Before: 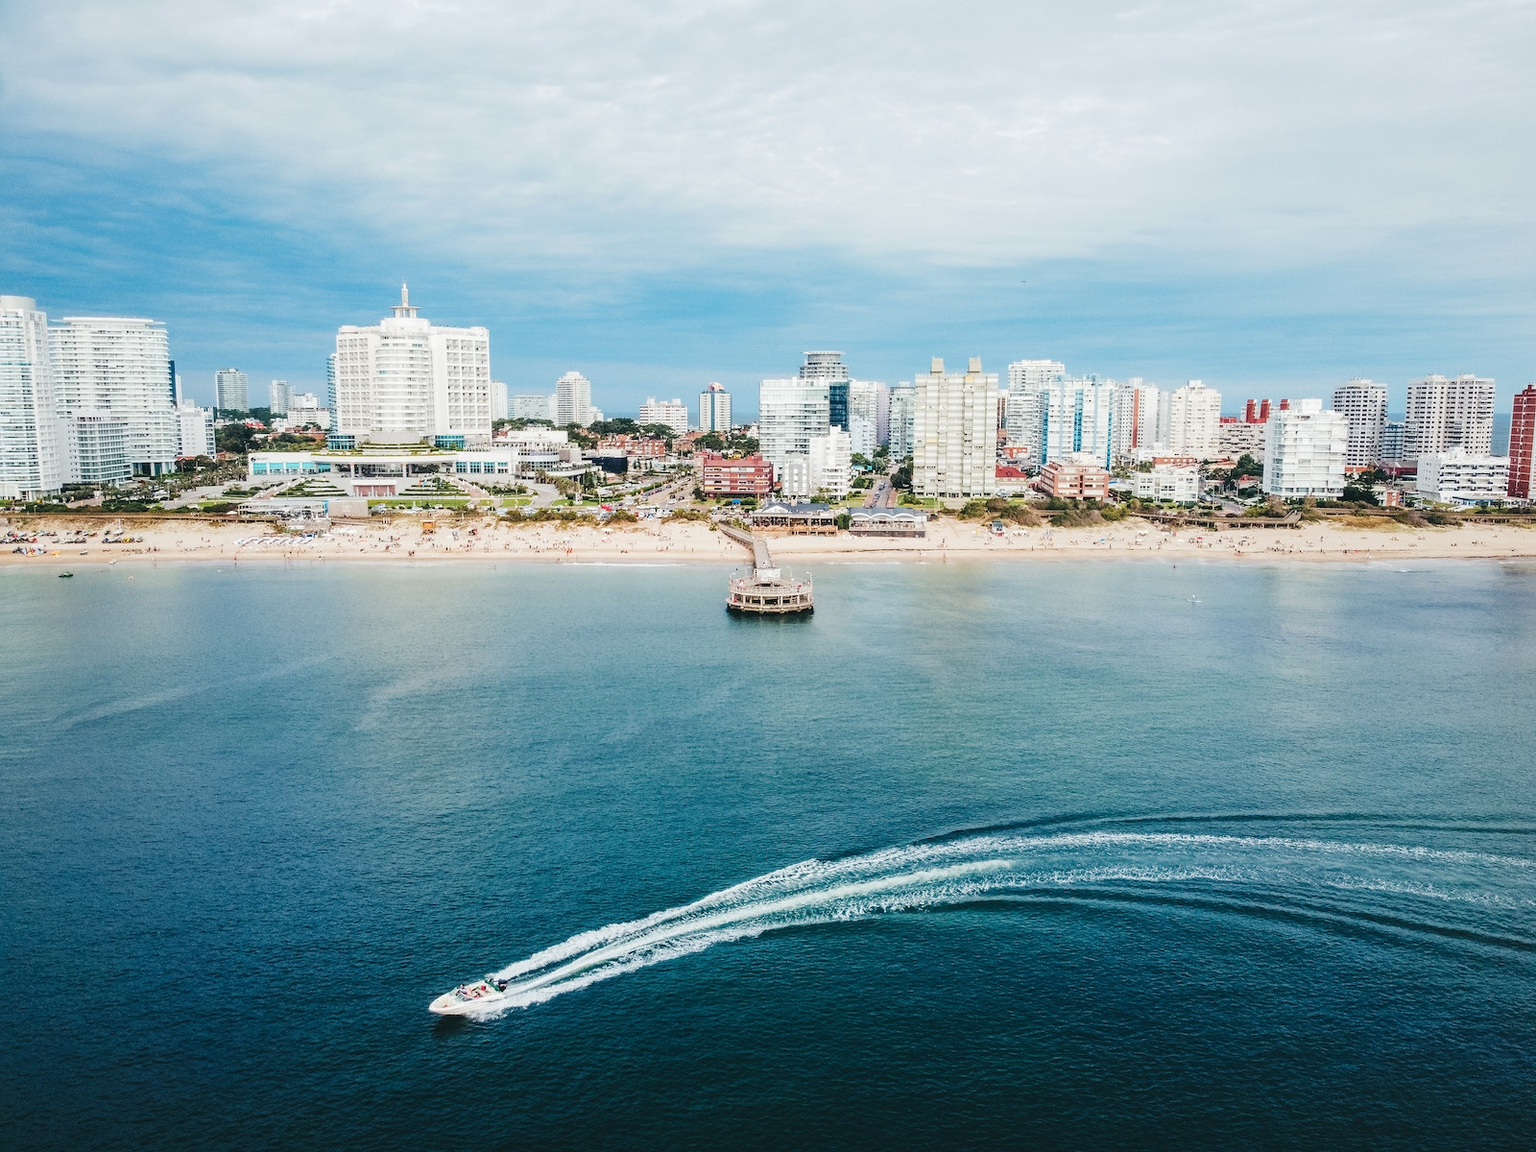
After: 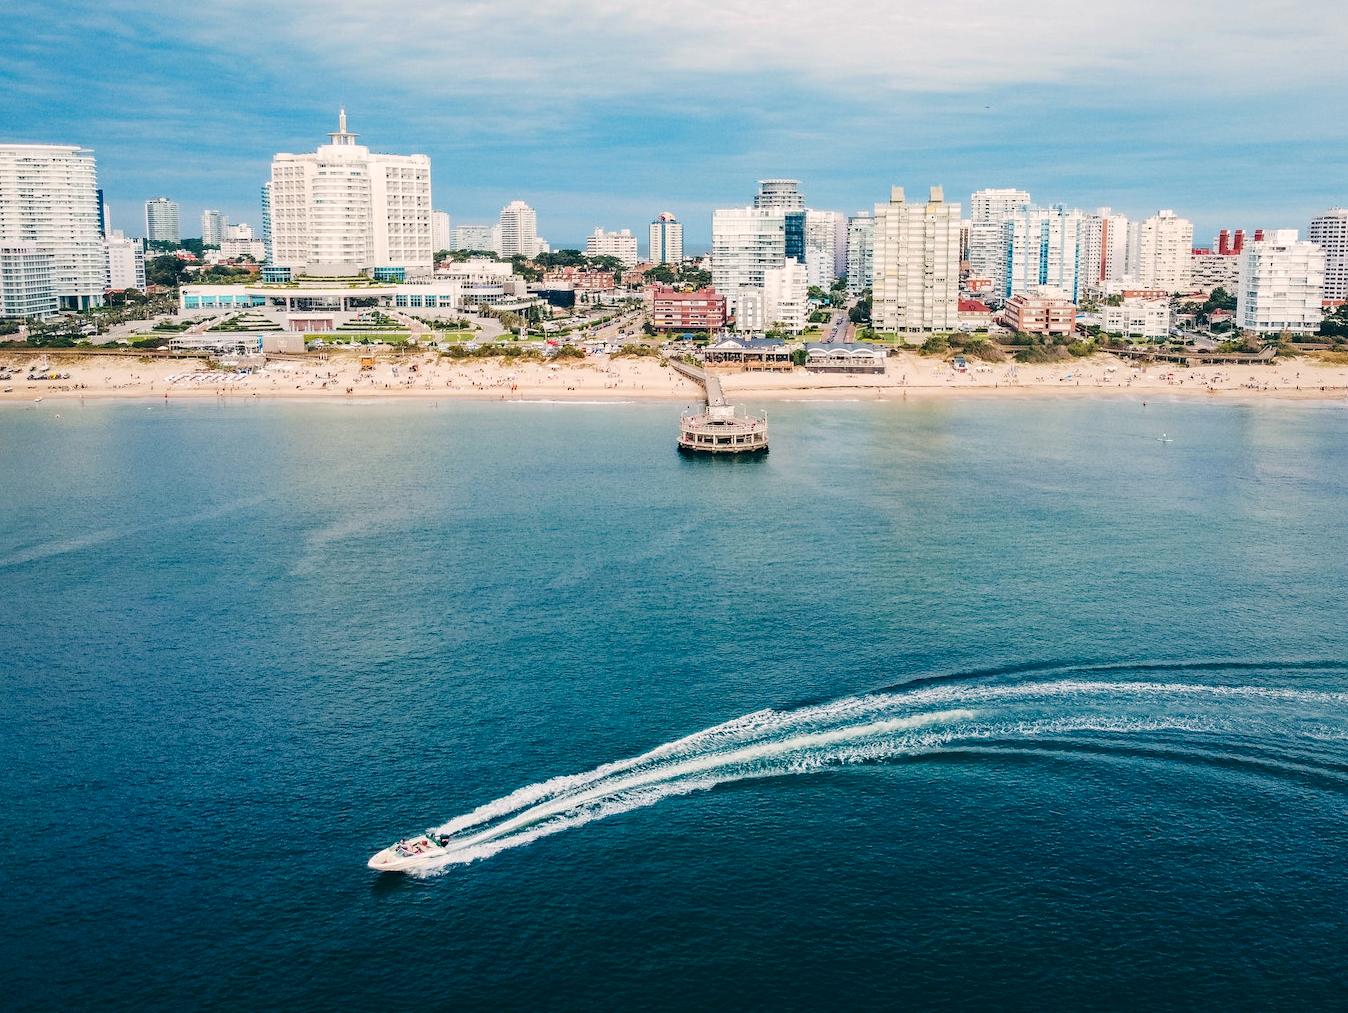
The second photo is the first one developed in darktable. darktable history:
crop and rotate: left 5.004%, top 15.533%, right 10.71%
color correction: highlights a* 5.47, highlights b* 5.27, shadows a* -4.68, shadows b* -5.18
haze removal: strength 0.26, distance 0.254, compatibility mode true, adaptive false
